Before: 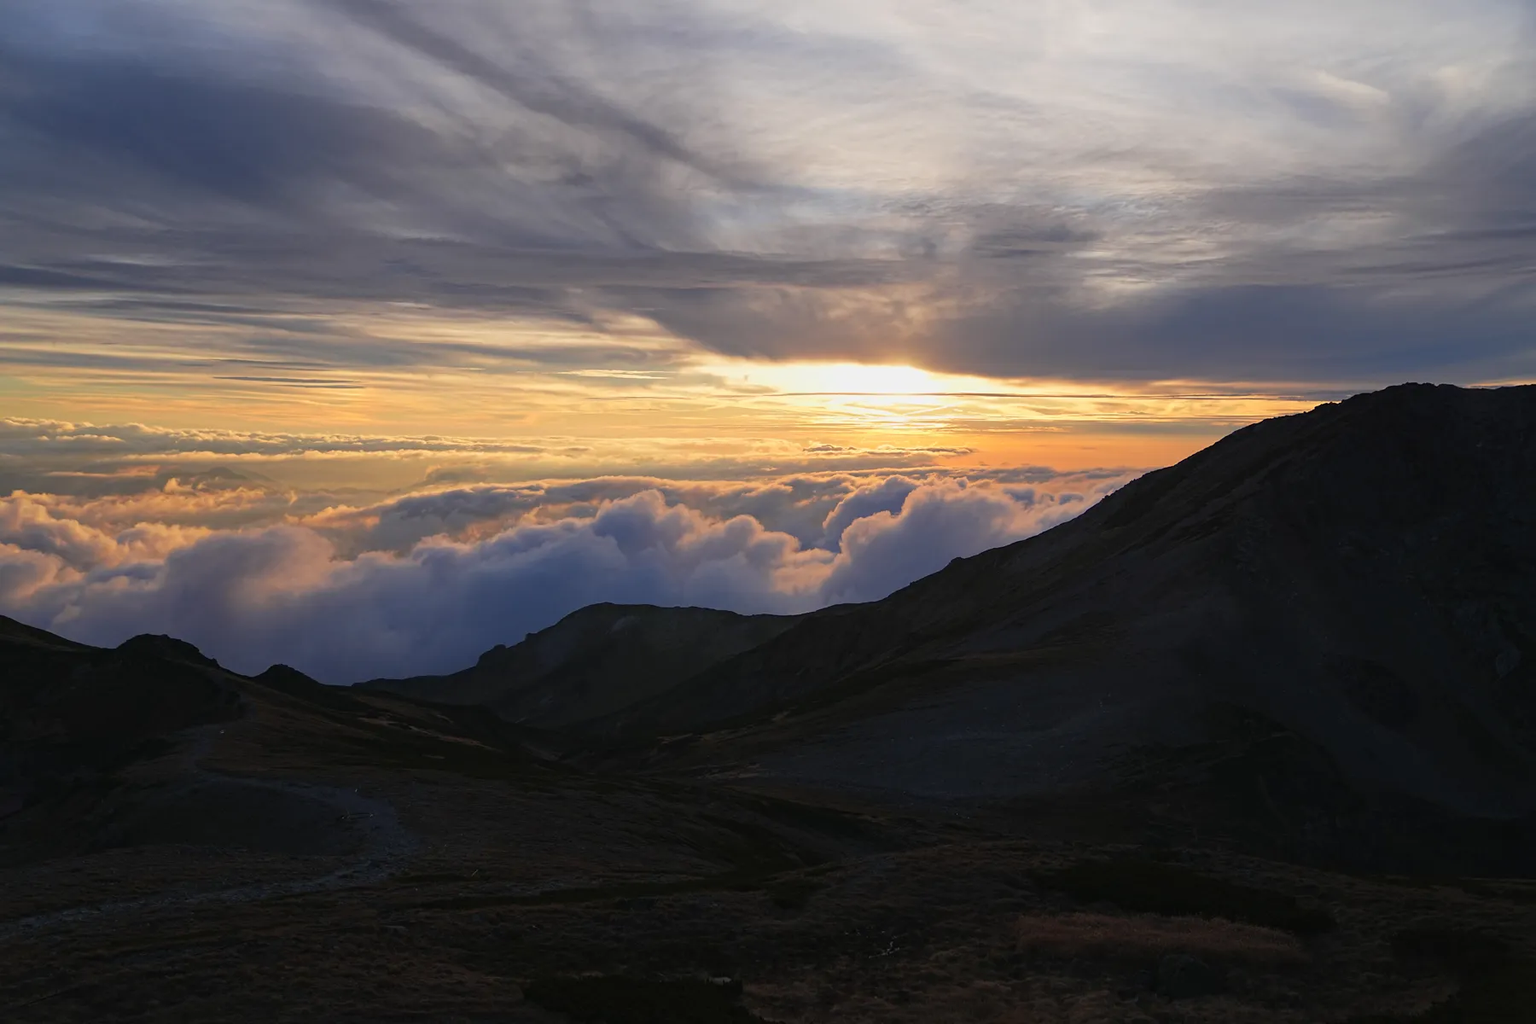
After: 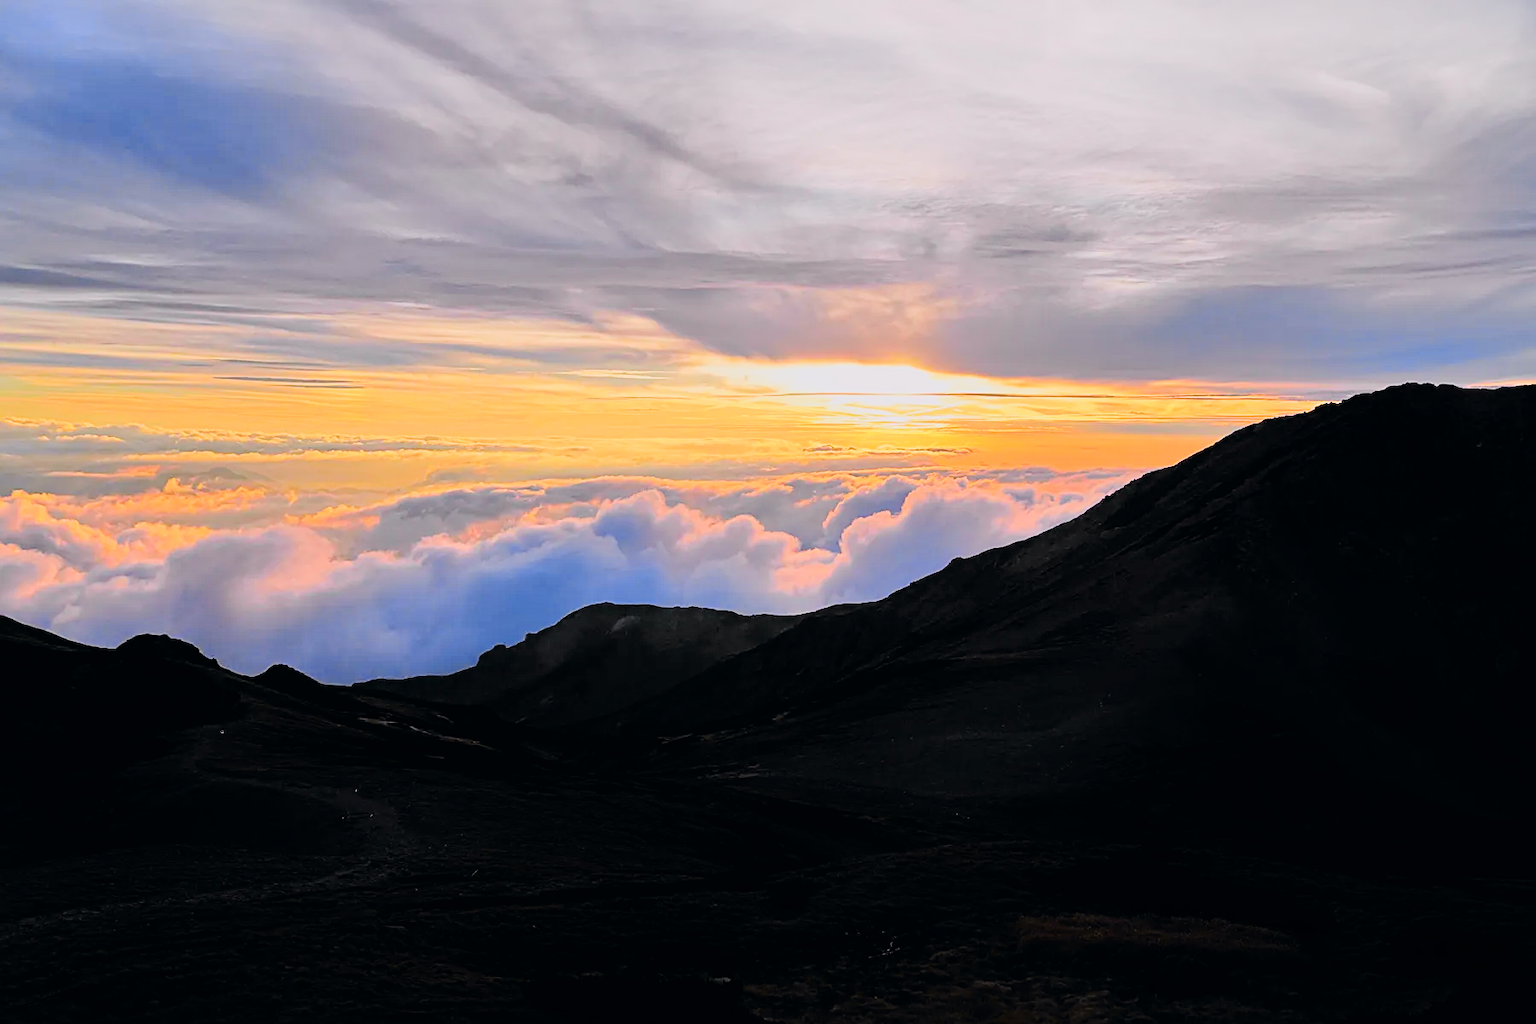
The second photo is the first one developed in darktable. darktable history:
filmic rgb: hardness 4.17
tone equalizer: -7 EV 0.15 EV, -6 EV 0.6 EV, -5 EV 1.15 EV, -4 EV 1.33 EV, -3 EV 1.15 EV, -2 EV 0.6 EV, -1 EV 0.15 EV, mask exposure compensation -0.5 EV
tone curve: curves: ch0 [(0, 0) (0.11, 0.081) (0.256, 0.259) (0.398, 0.475) (0.498, 0.611) (0.65, 0.757) (0.835, 0.883) (1, 0.961)]; ch1 [(0, 0) (0.346, 0.307) (0.408, 0.369) (0.453, 0.457) (0.482, 0.479) (0.502, 0.498) (0.521, 0.51) (0.553, 0.554) (0.618, 0.65) (0.693, 0.727) (1, 1)]; ch2 [(0, 0) (0.366, 0.337) (0.434, 0.46) (0.485, 0.494) (0.5, 0.494) (0.511, 0.508) (0.537, 0.55) (0.579, 0.599) (0.621, 0.693) (1, 1)], color space Lab, independent channels, preserve colors none
white balance: red 1.05, blue 1.072
color balance: contrast 10%
sharpen: on, module defaults
